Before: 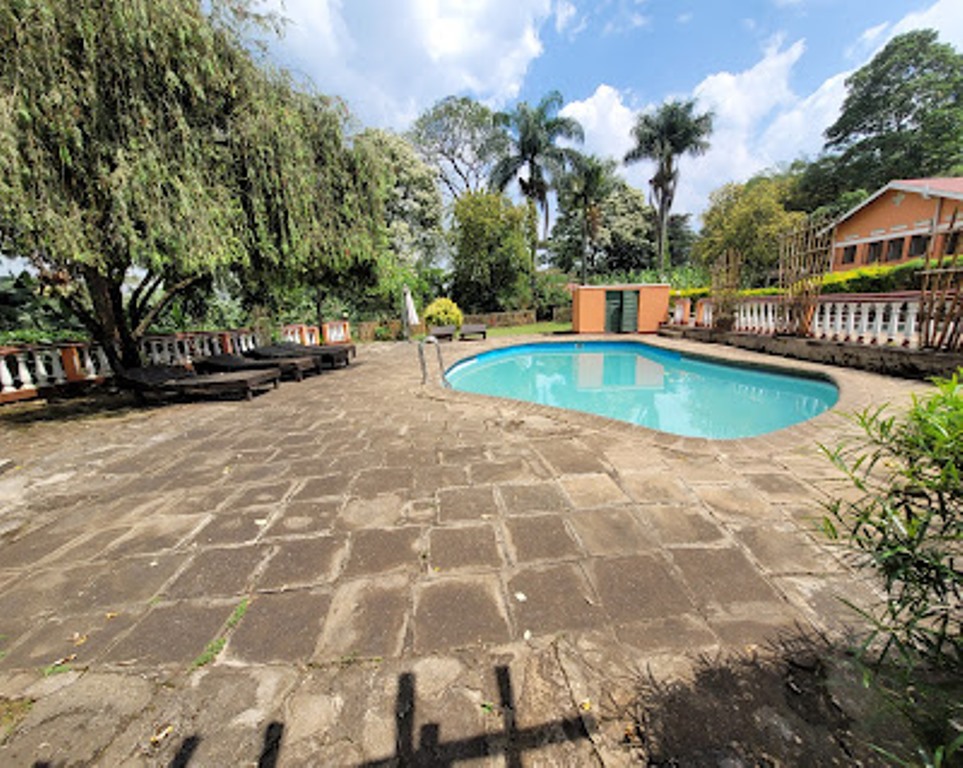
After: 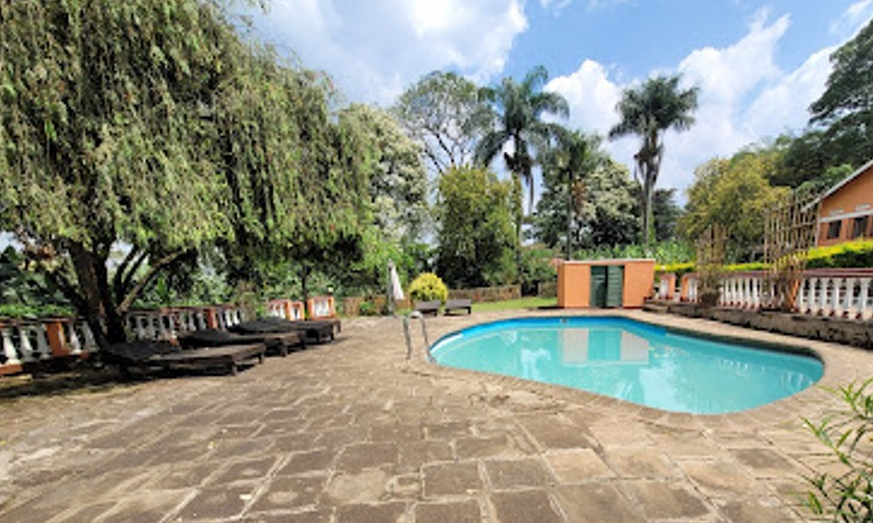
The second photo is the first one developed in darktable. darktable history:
crop: left 1.622%, top 3.361%, right 7.687%, bottom 28.417%
